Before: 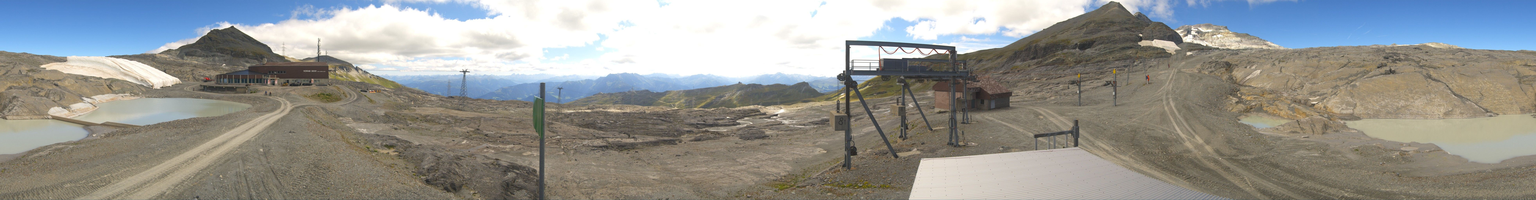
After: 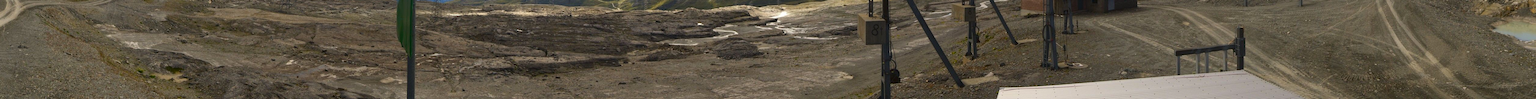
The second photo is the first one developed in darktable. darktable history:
crop: left 18.091%, top 51.13%, right 17.525%, bottom 16.85%
contrast brightness saturation: contrast 0.13, brightness -0.24, saturation 0.14
rotate and perspective: crop left 0, crop top 0
